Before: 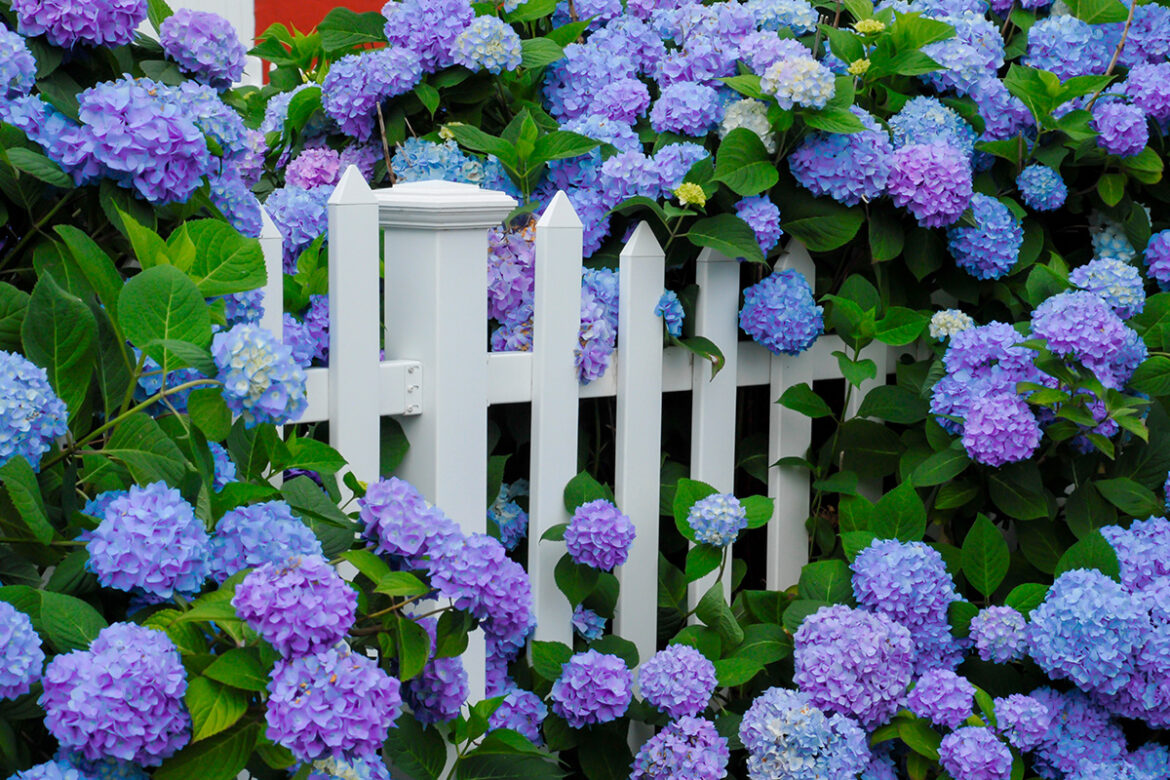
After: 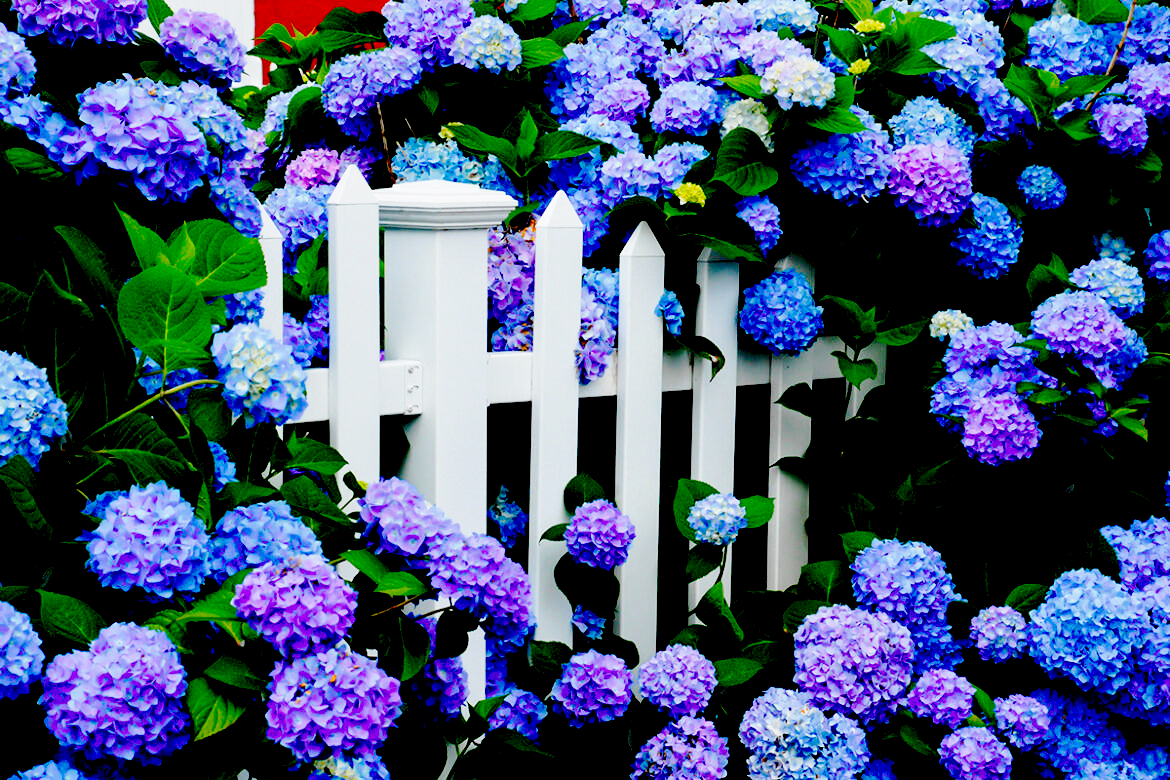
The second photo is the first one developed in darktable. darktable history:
exposure: black level correction 0.099, exposure -0.093 EV, compensate exposure bias true, compensate highlight preservation false
base curve: curves: ch0 [(0, 0) (0.028, 0.03) (0.121, 0.232) (0.46, 0.748) (0.859, 0.968) (1, 1)], preserve colors none
